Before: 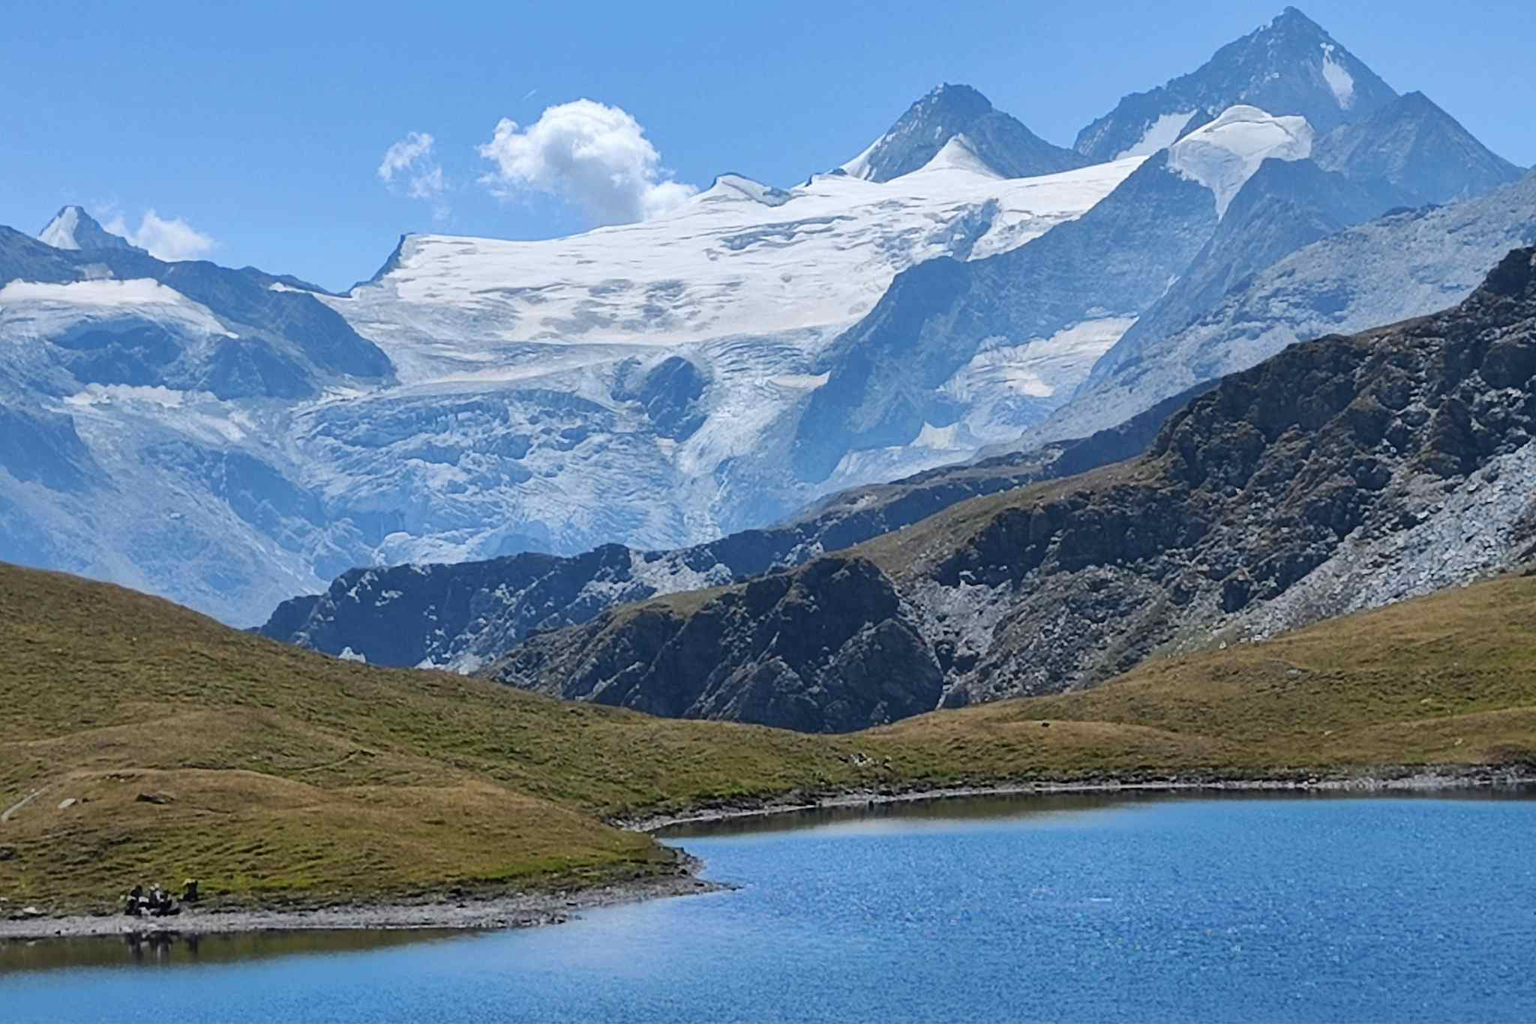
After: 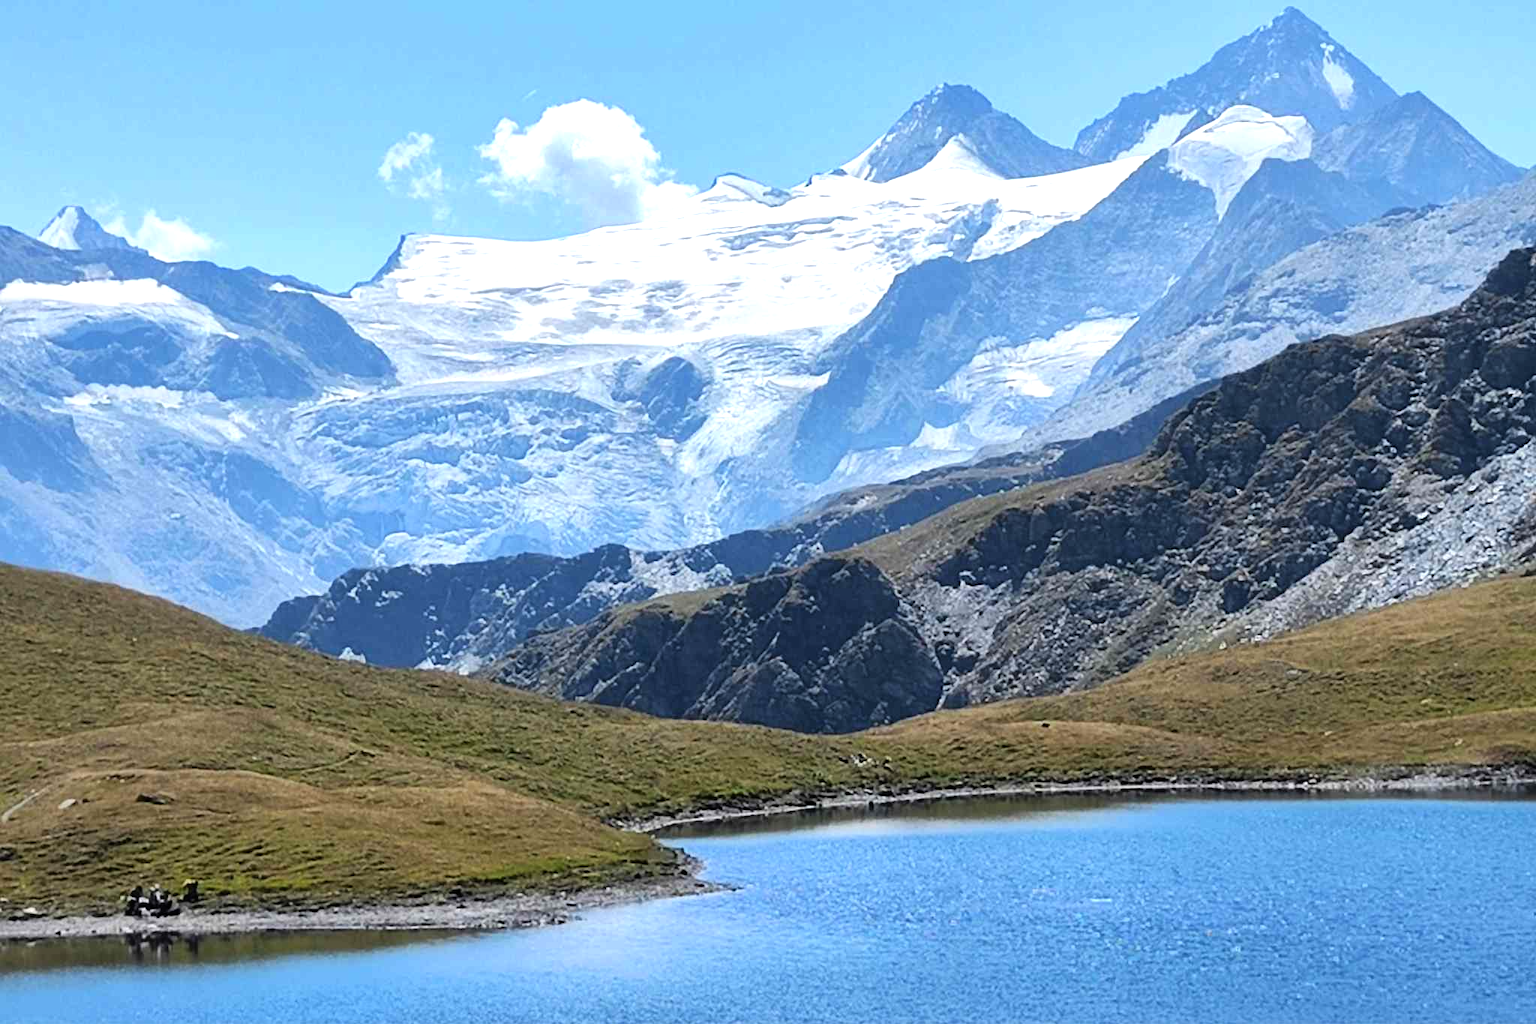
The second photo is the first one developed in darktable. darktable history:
tone equalizer: -8 EV -0.769 EV, -7 EV -0.73 EV, -6 EV -0.625 EV, -5 EV -0.392 EV, -3 EV 0.405 EV, -2 EV 0.6 EV, -1 EV 0.7 EV, +0 EV 0.765 EV
